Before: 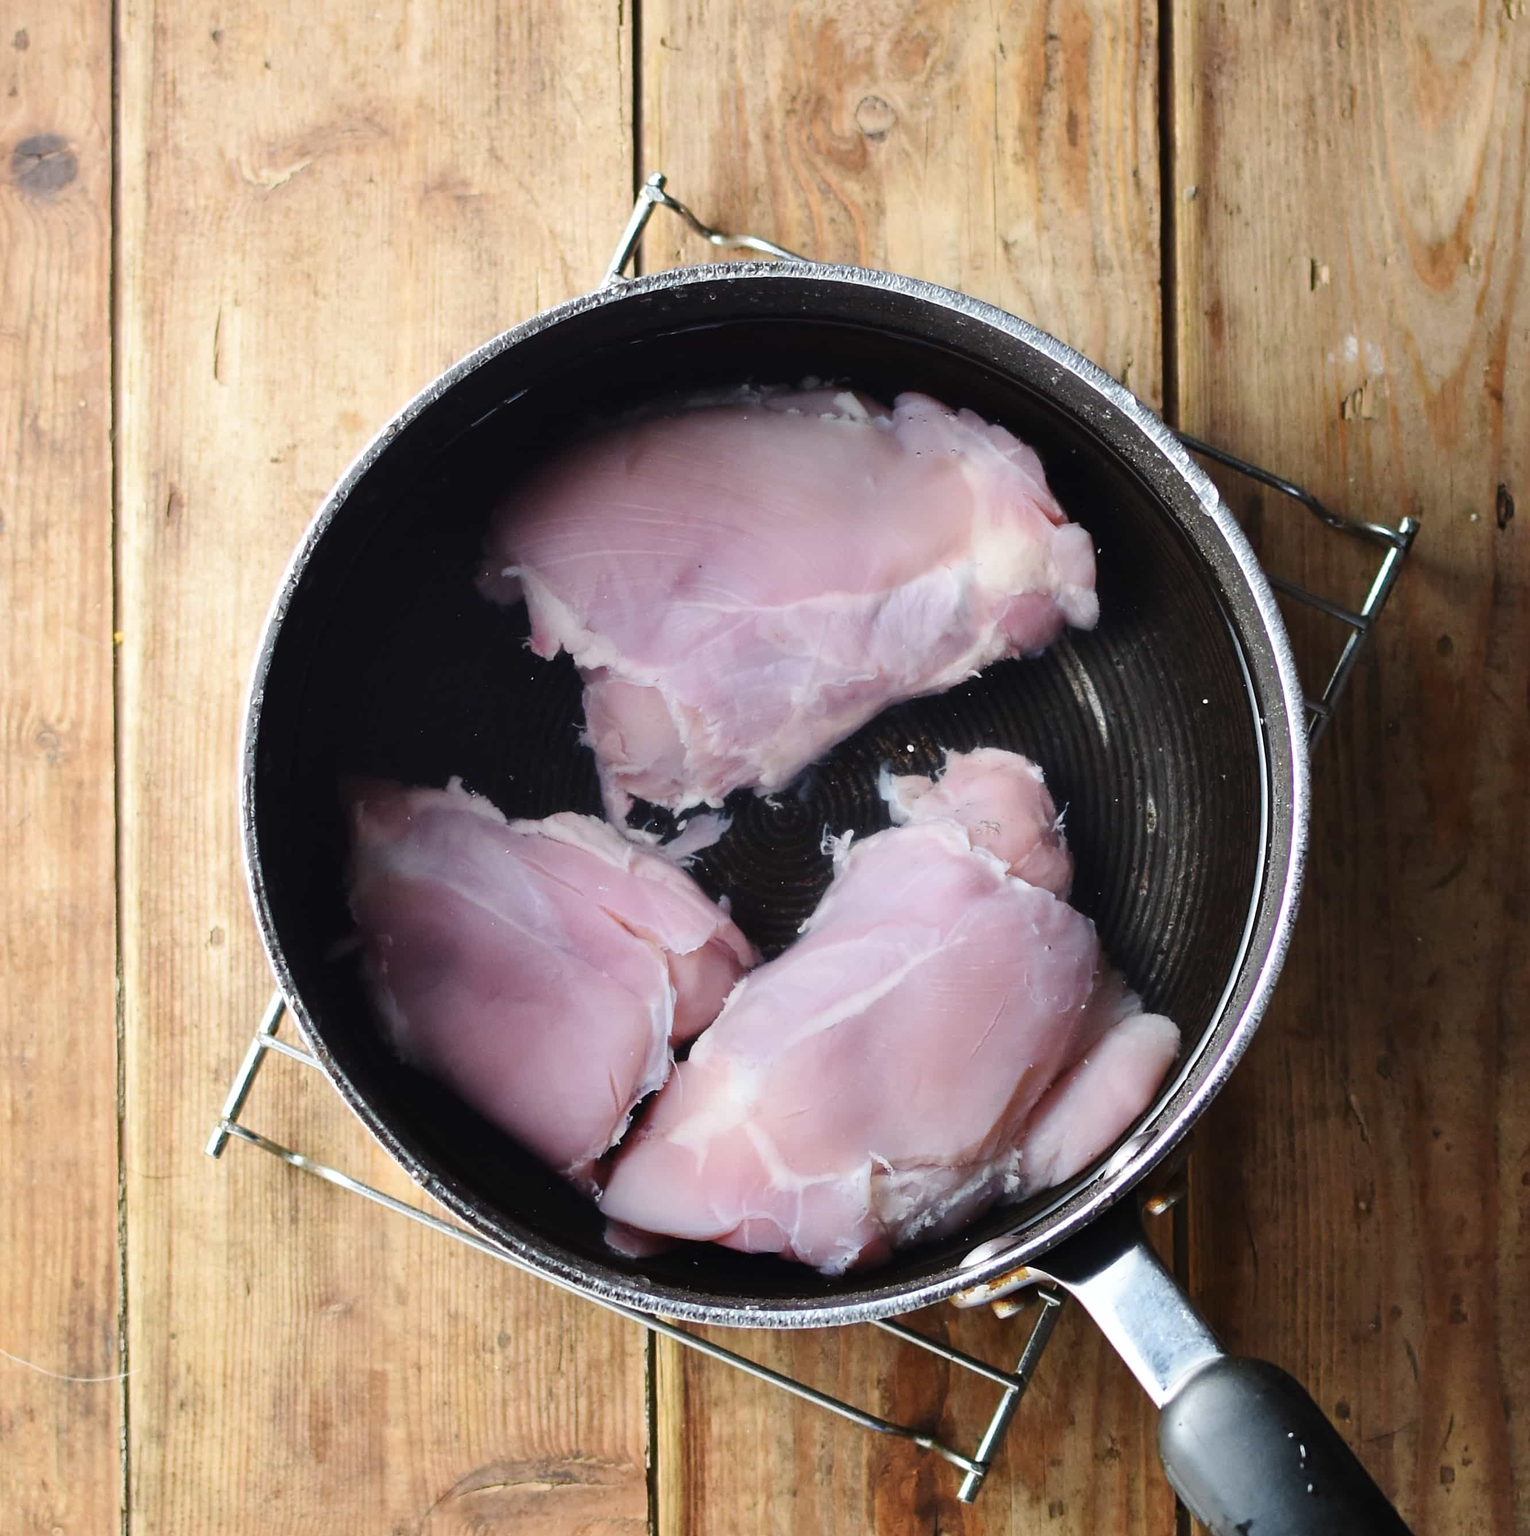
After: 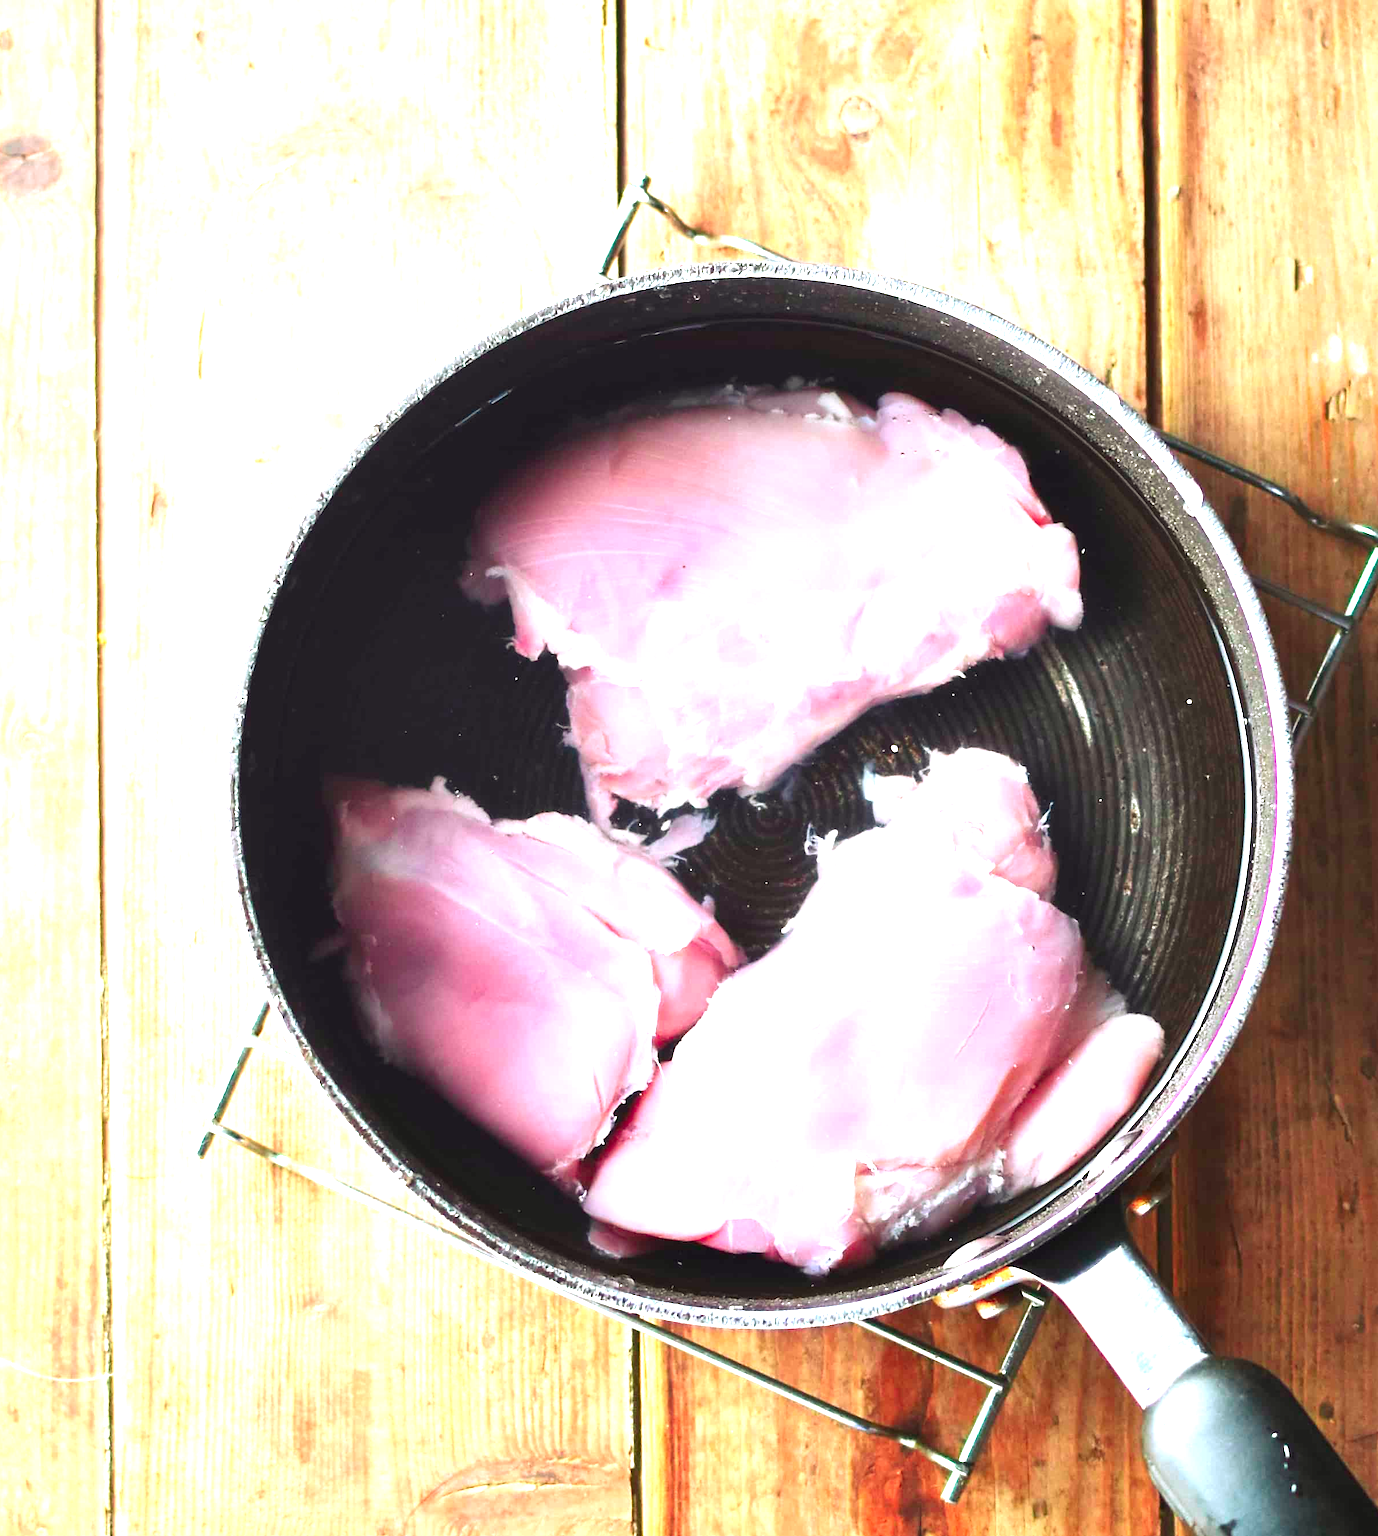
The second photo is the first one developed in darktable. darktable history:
exposure: black level correction 0, exposure 1.5 EV, compensate exposure bias true, compensate highlight preservation false
crop and rotate: left 1.088%, right 8.807%
color contrast: green-magenta contrast 1.73, blue-yellow contrast 1.15
levels: levels [0, 0.498, 0.996]
rgb curve: curves: ch2 [(0, 0) (0.567, 0.512) (1, 1)], mode RGB, independent channels
